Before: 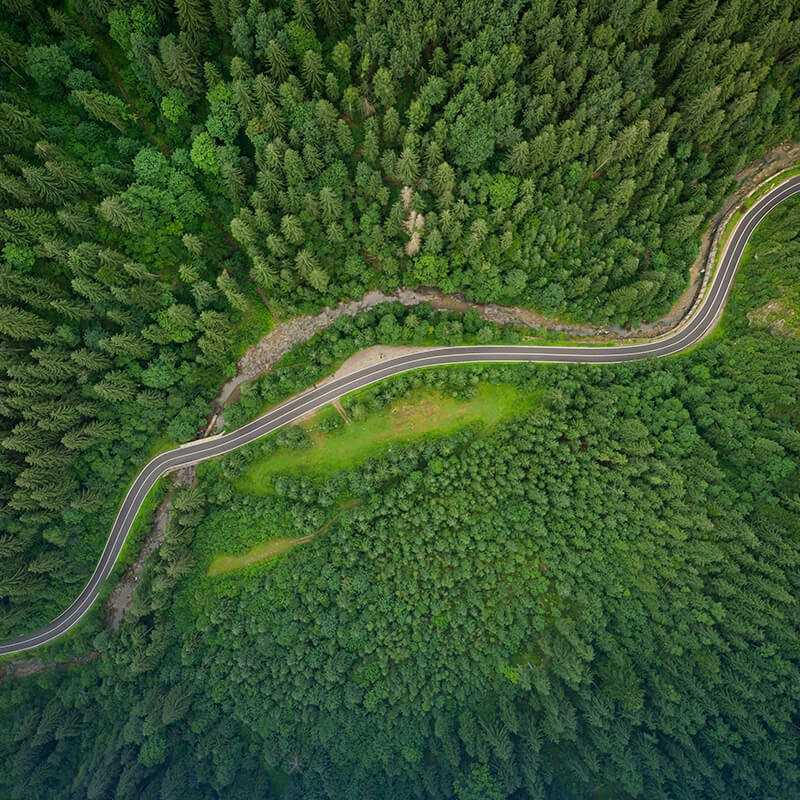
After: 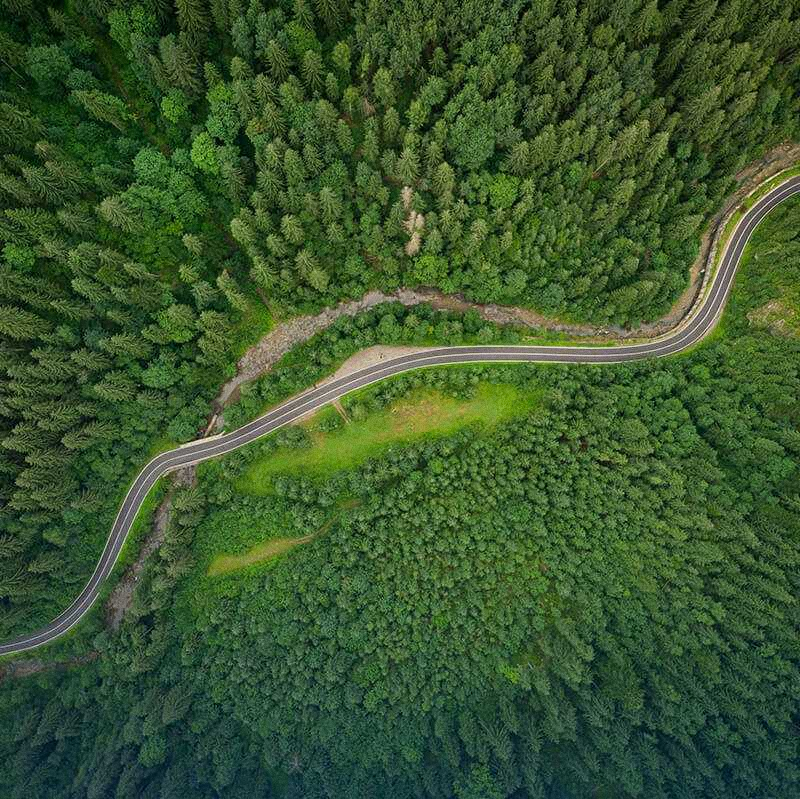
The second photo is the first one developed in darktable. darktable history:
grain: strength 26%
crop: bottom 0.071%
